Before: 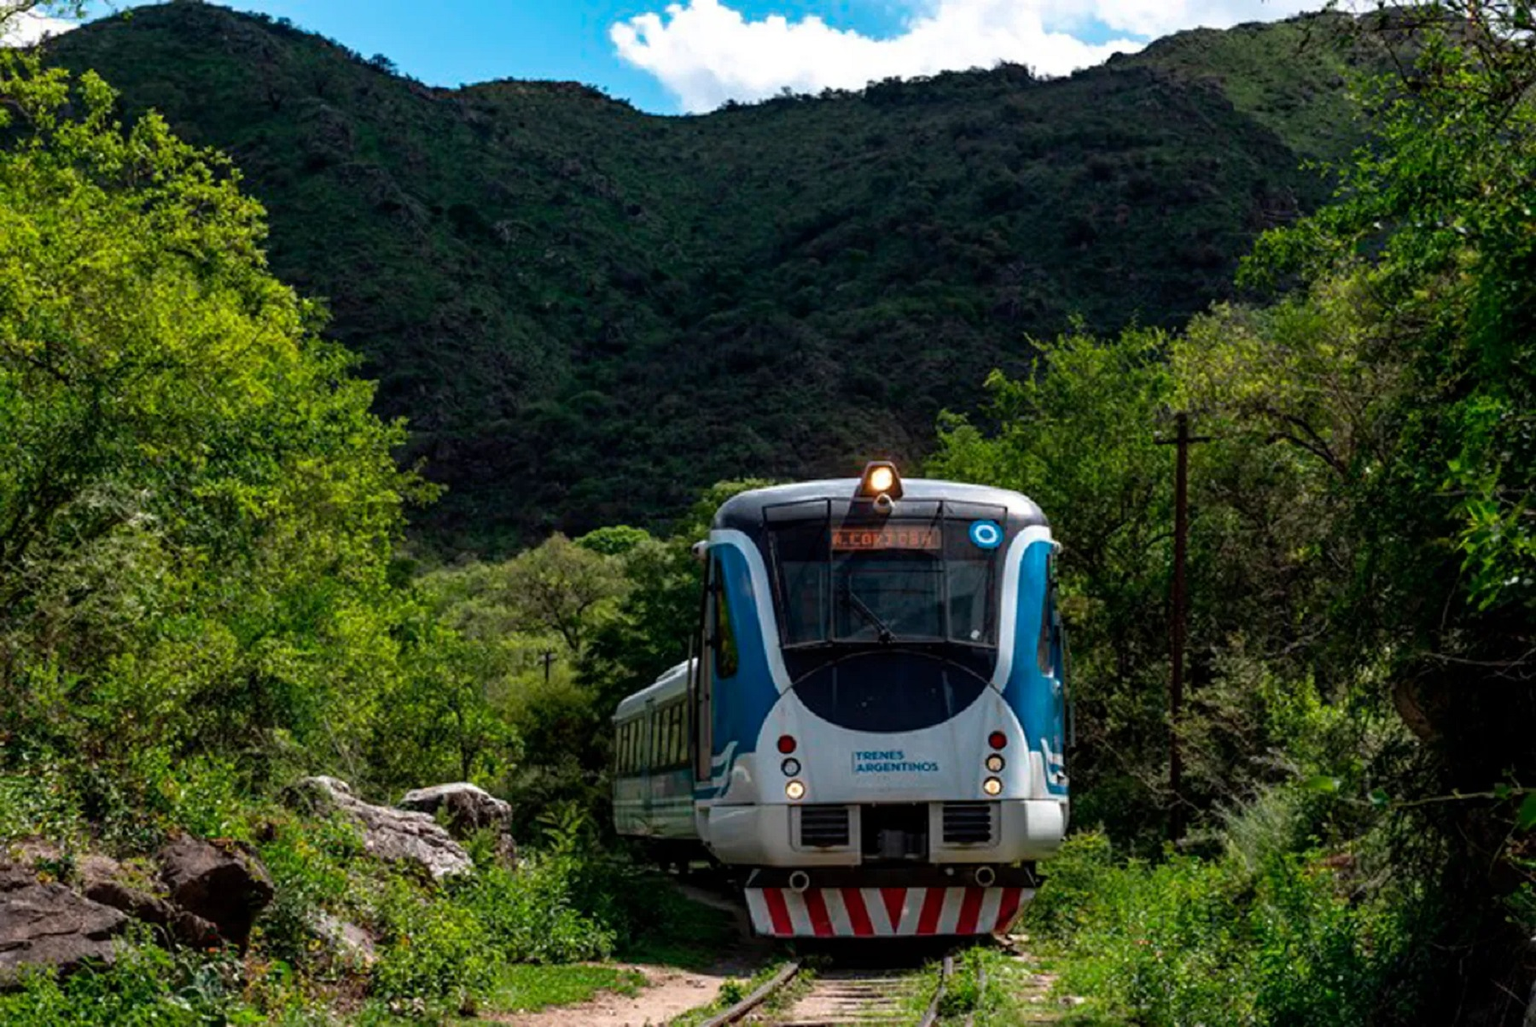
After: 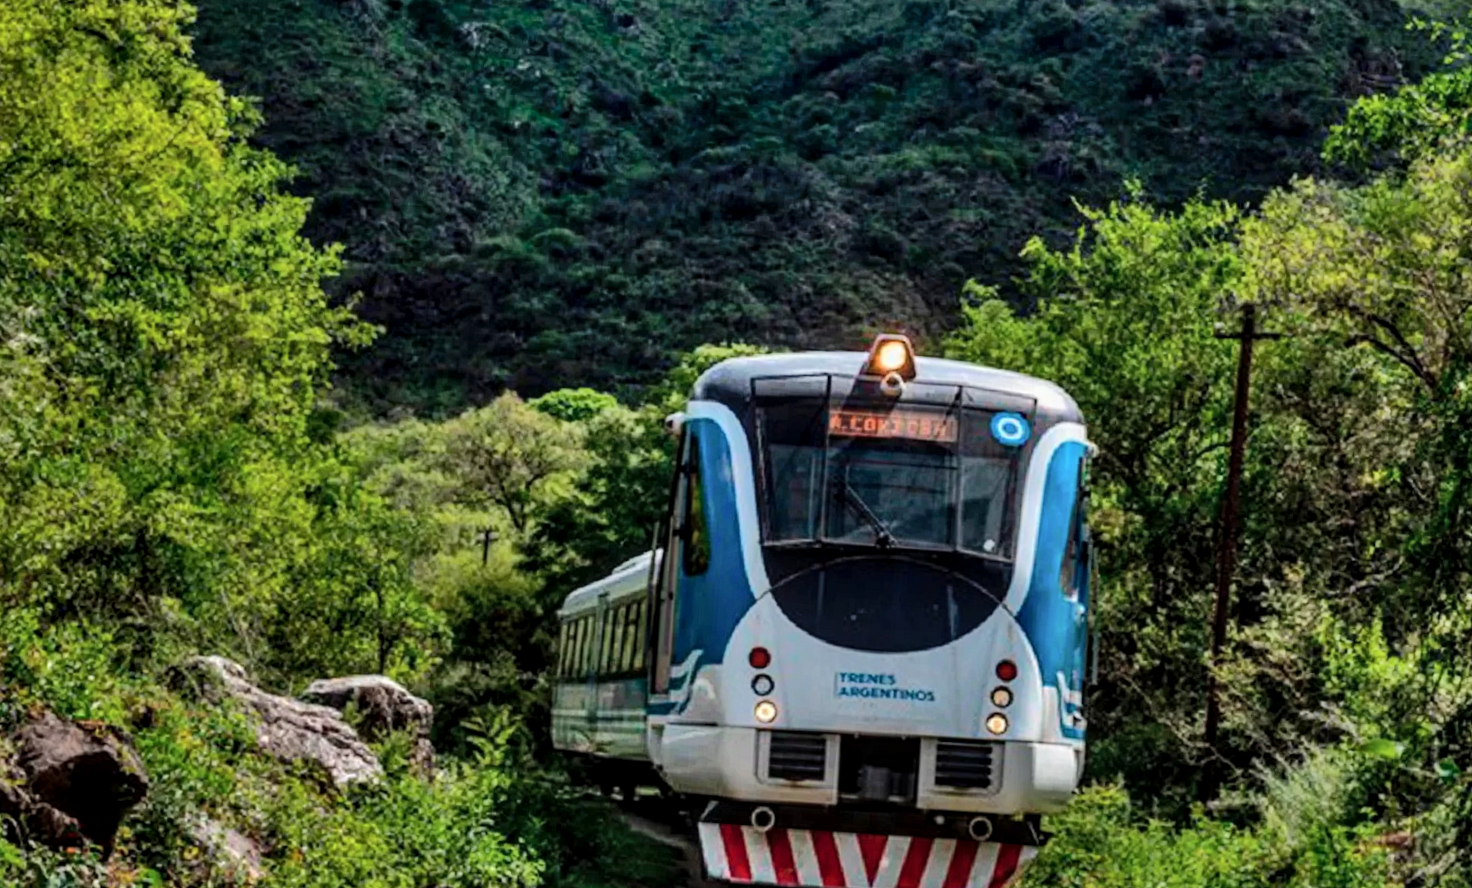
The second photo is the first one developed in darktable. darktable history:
crop and rotate: angle -4.07°, left 9.766%, top 20.962%, right 11.939%, bottom 12.081%
exposure: exposure -0.111 EV, compensate highlight preservation false
local contrast: on, module defaults
shadows and highlights: shadows 60.98, highlights -60.21, soften with gaussian
